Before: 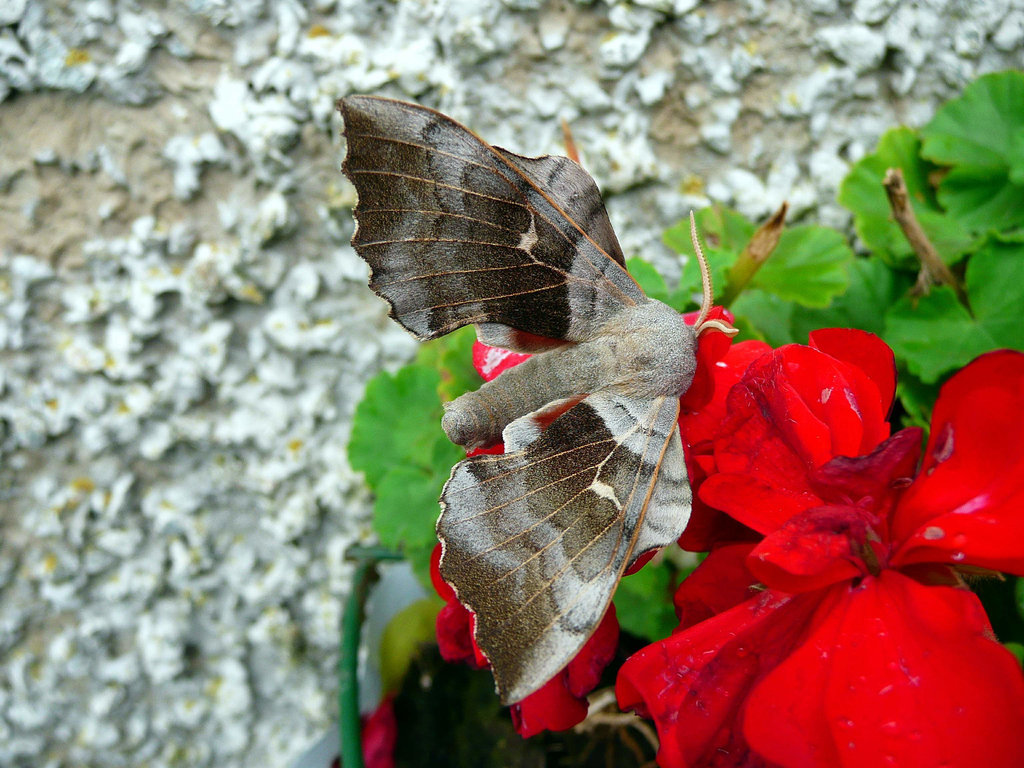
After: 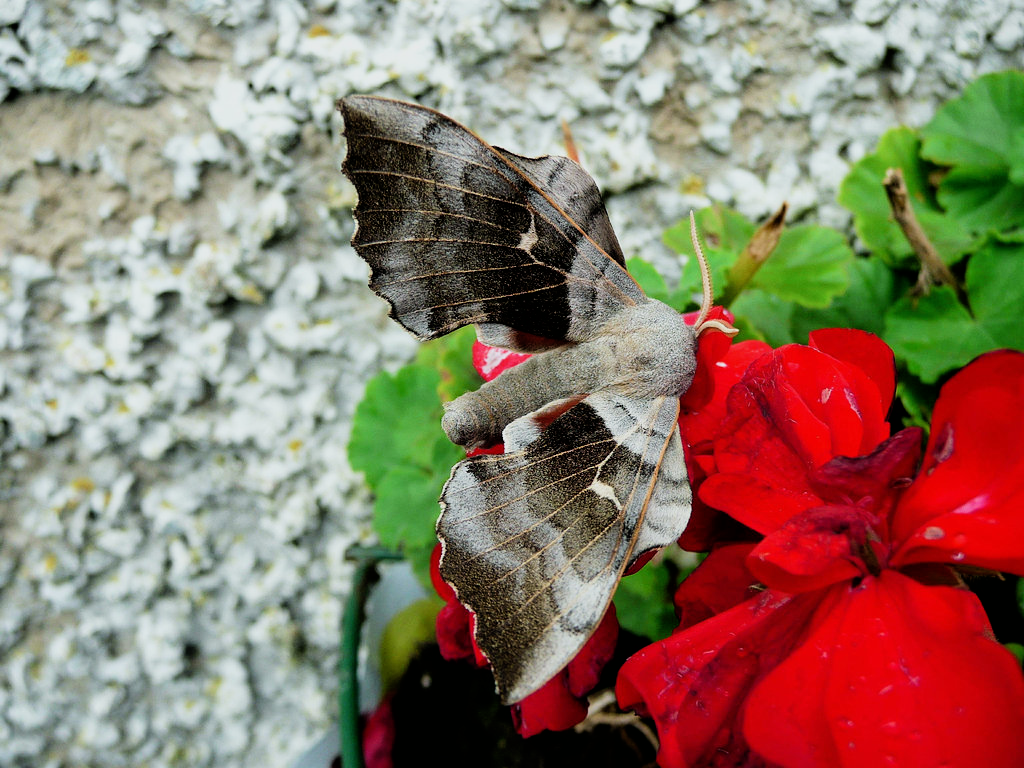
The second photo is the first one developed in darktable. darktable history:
filmic rgb: black relative exposure -5.06 EV, white relative exposure 3.53 EV, hardness 3.17, contrast 1.299, highlights saturation mix -48.61%
